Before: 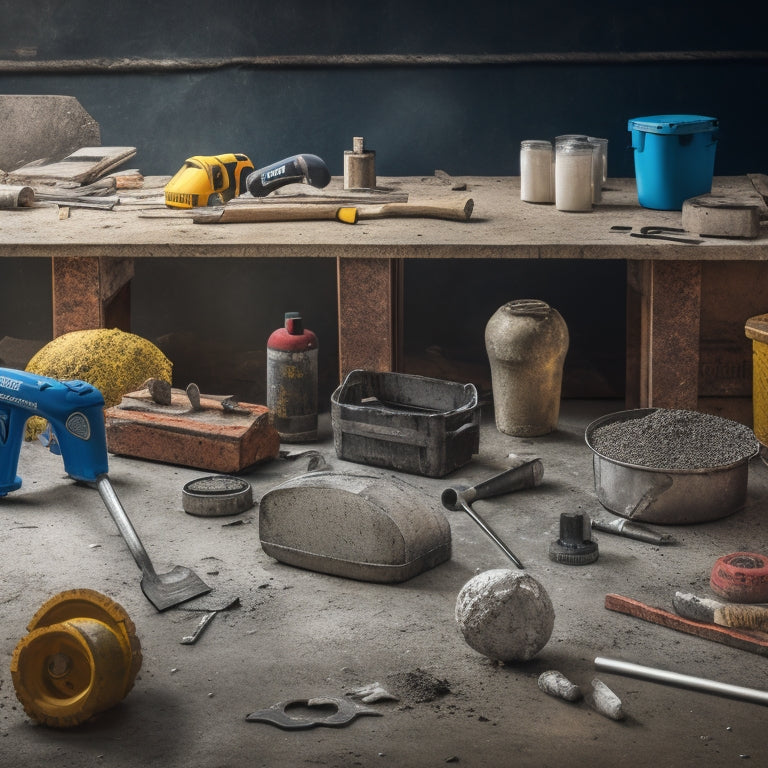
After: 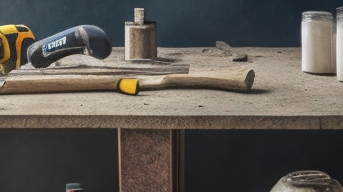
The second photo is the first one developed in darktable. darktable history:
white balance: red 0.982, blue 1.018
crop: left 28.64%, top 16.832%, right 26.637%, bottom 58.055%
